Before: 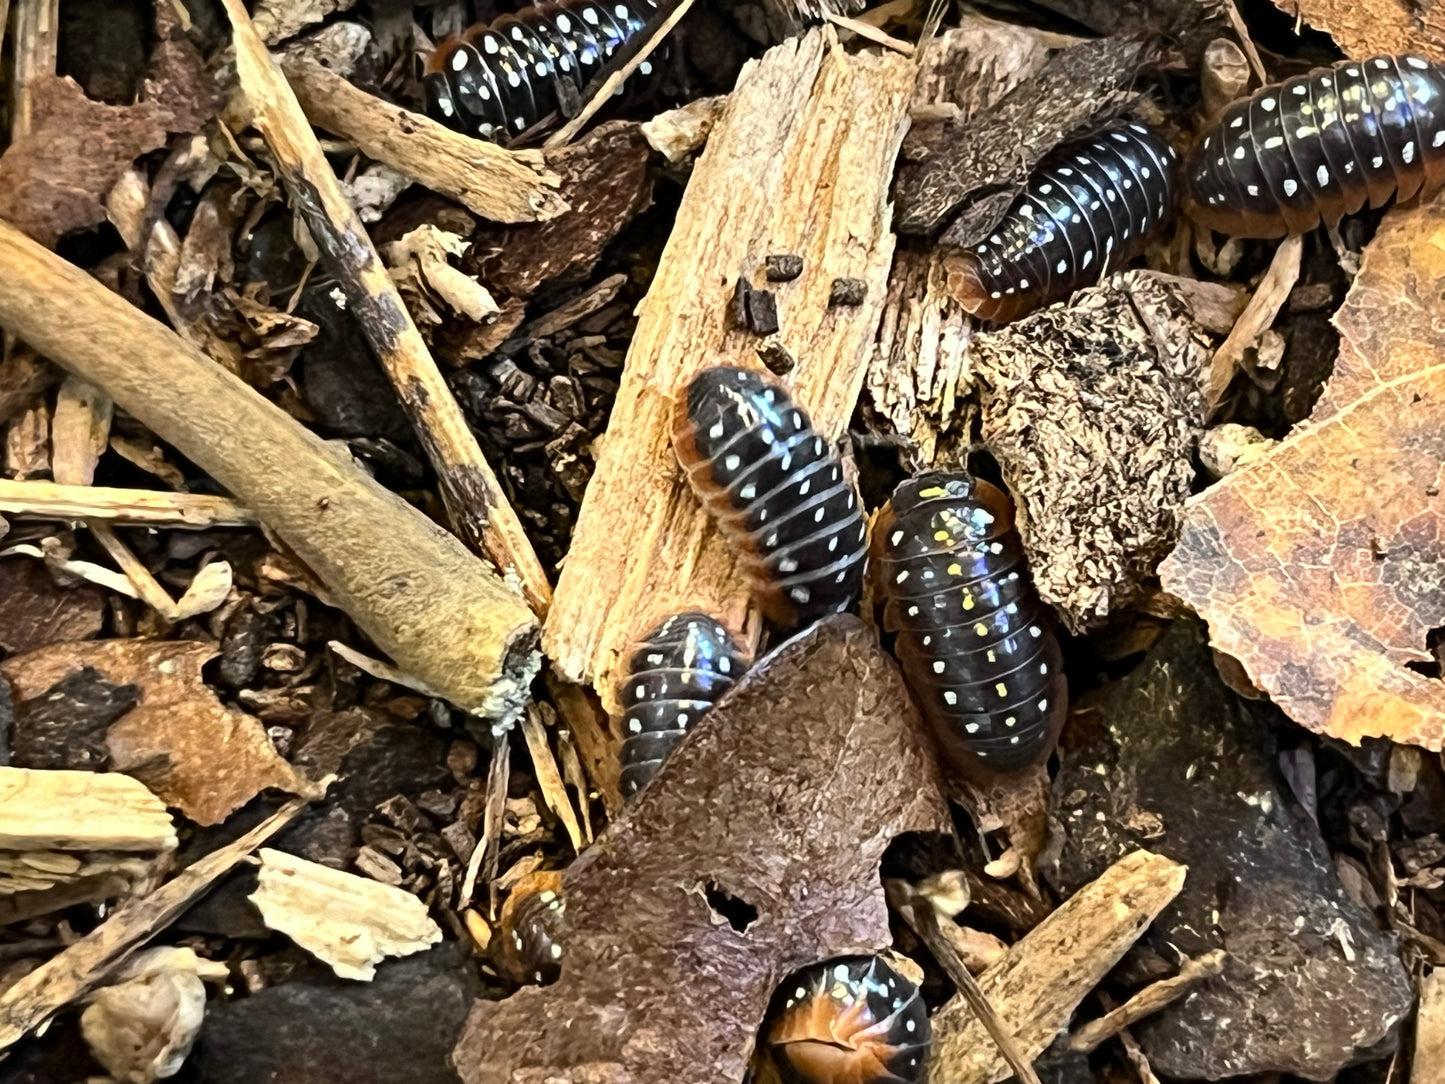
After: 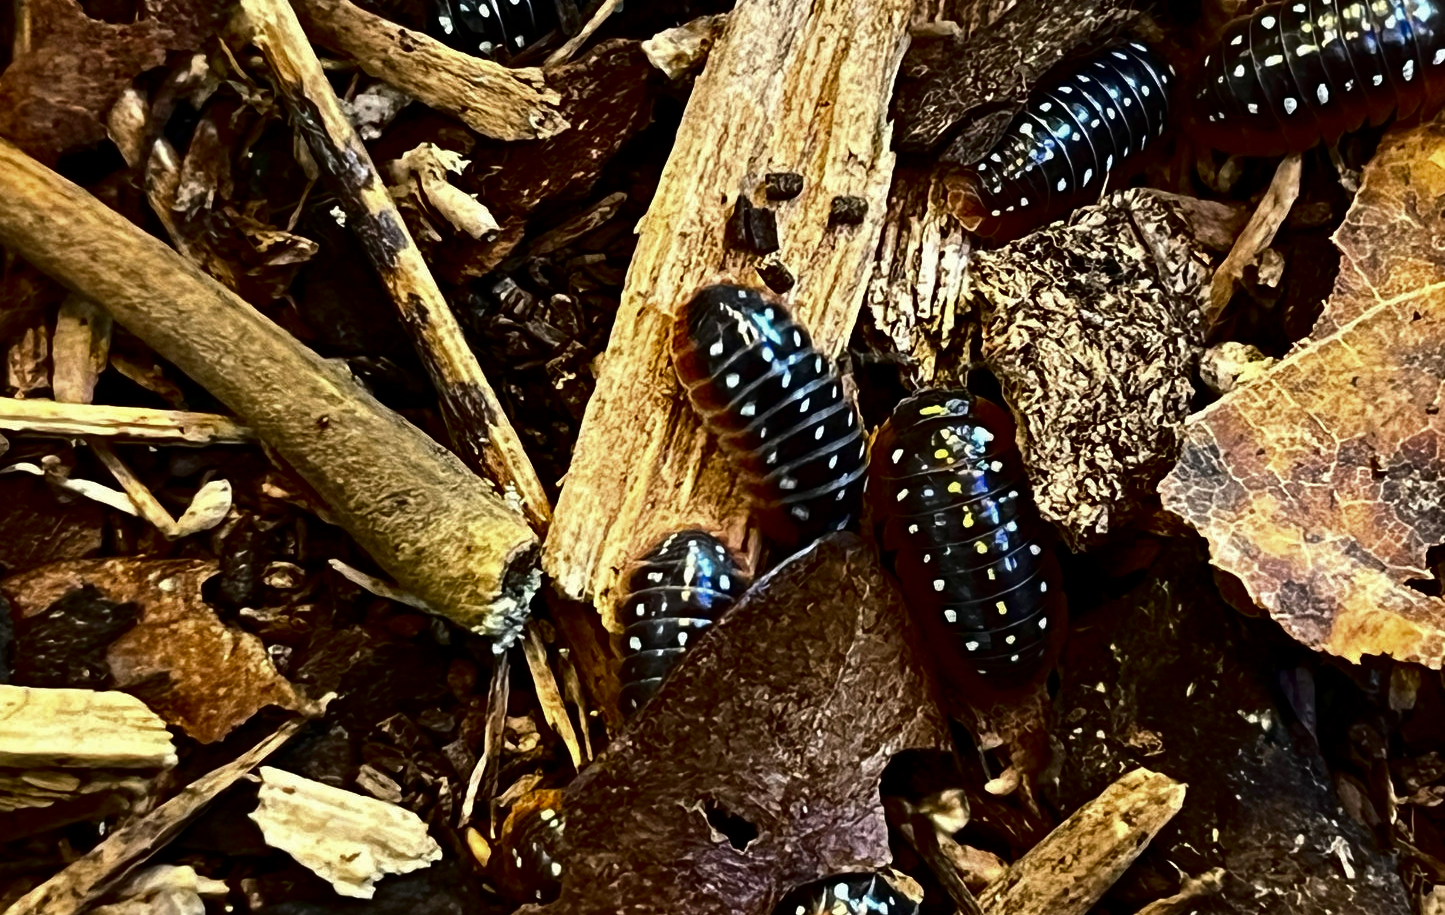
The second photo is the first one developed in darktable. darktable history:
contrast brightness saturation: contrast 0.092, brightness -0.589, saturation 0.172
crop: top 7.617%, bottom 7.942%
